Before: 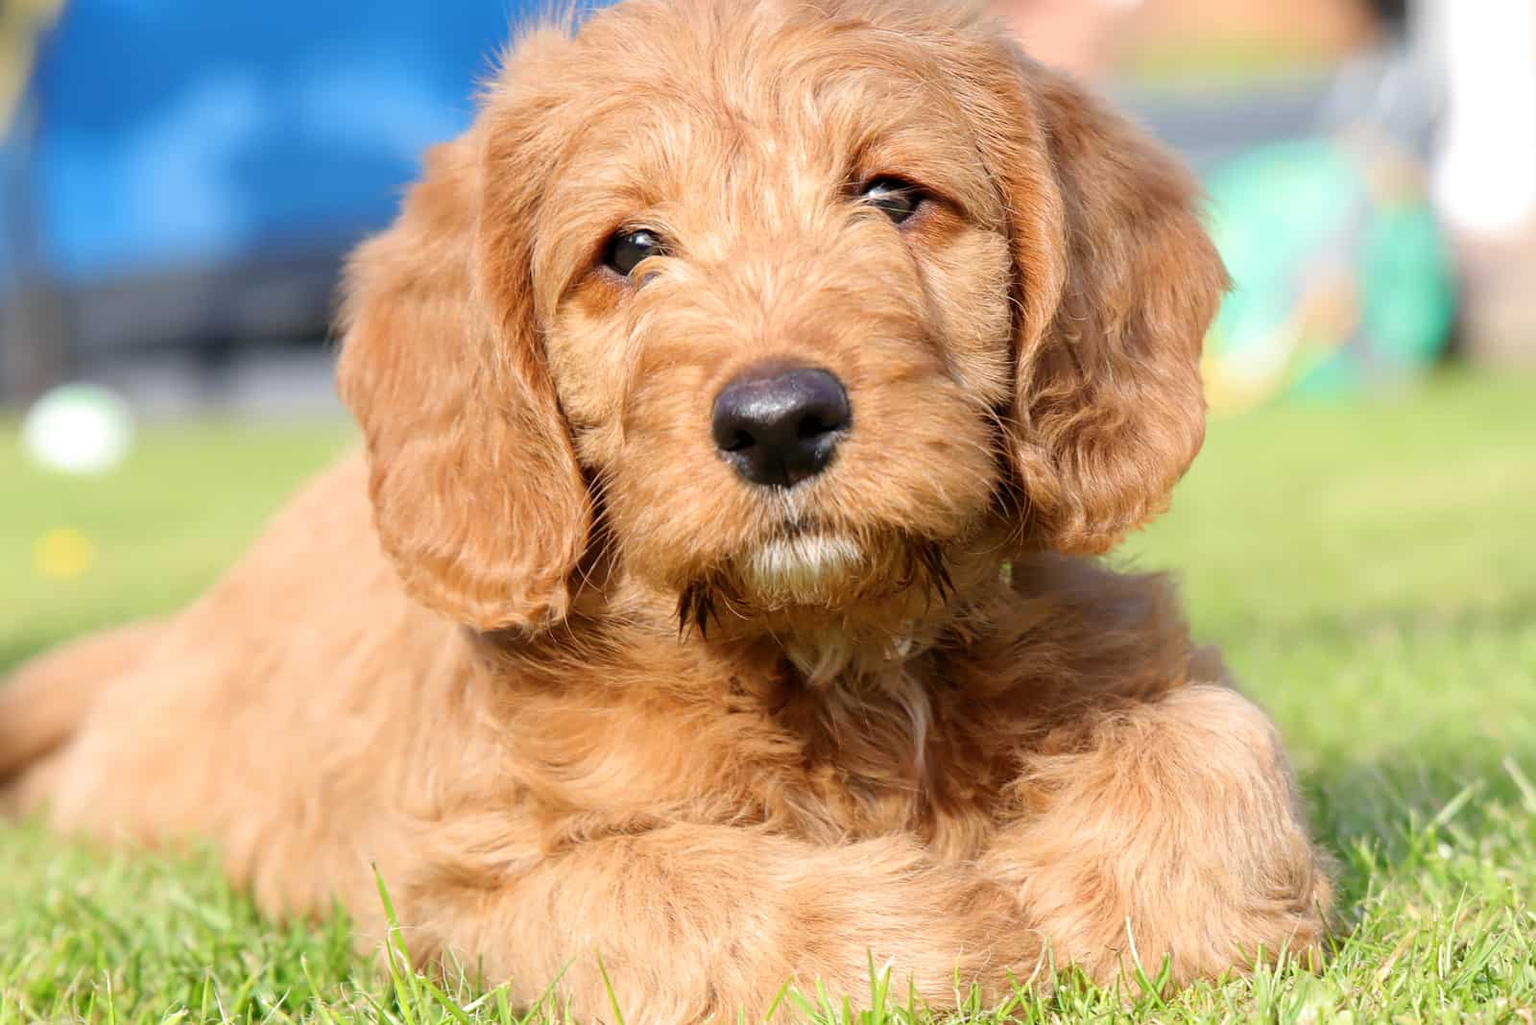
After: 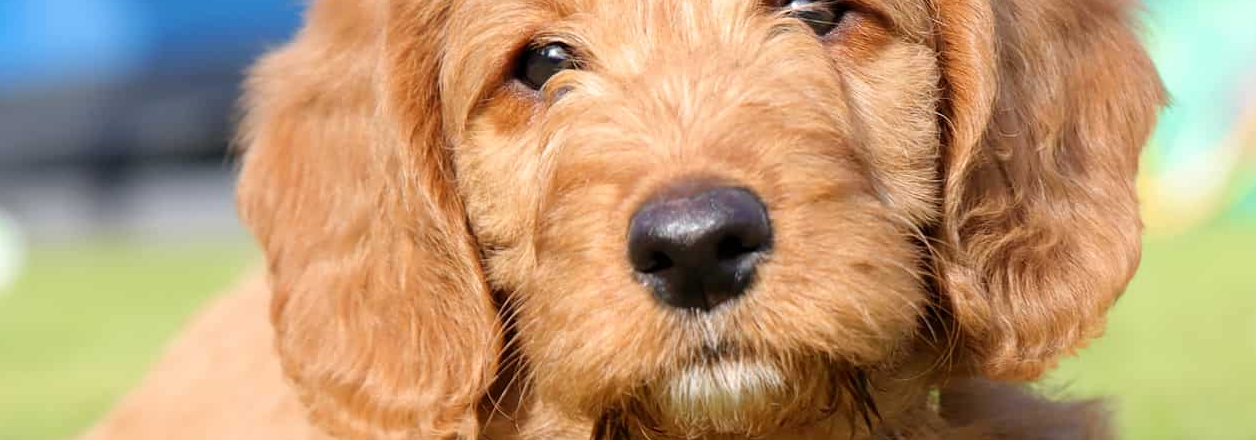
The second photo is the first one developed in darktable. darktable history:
crop: left 7.14%, top 18.462%, right 14.339%, bottom 40.272%
